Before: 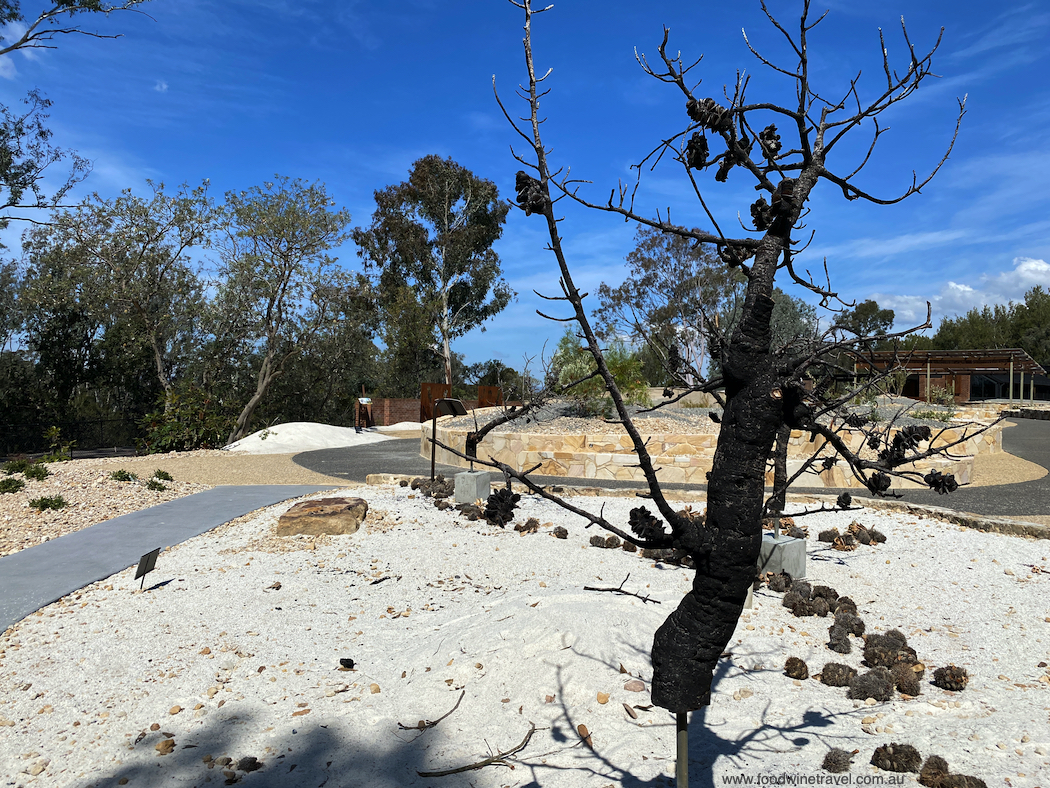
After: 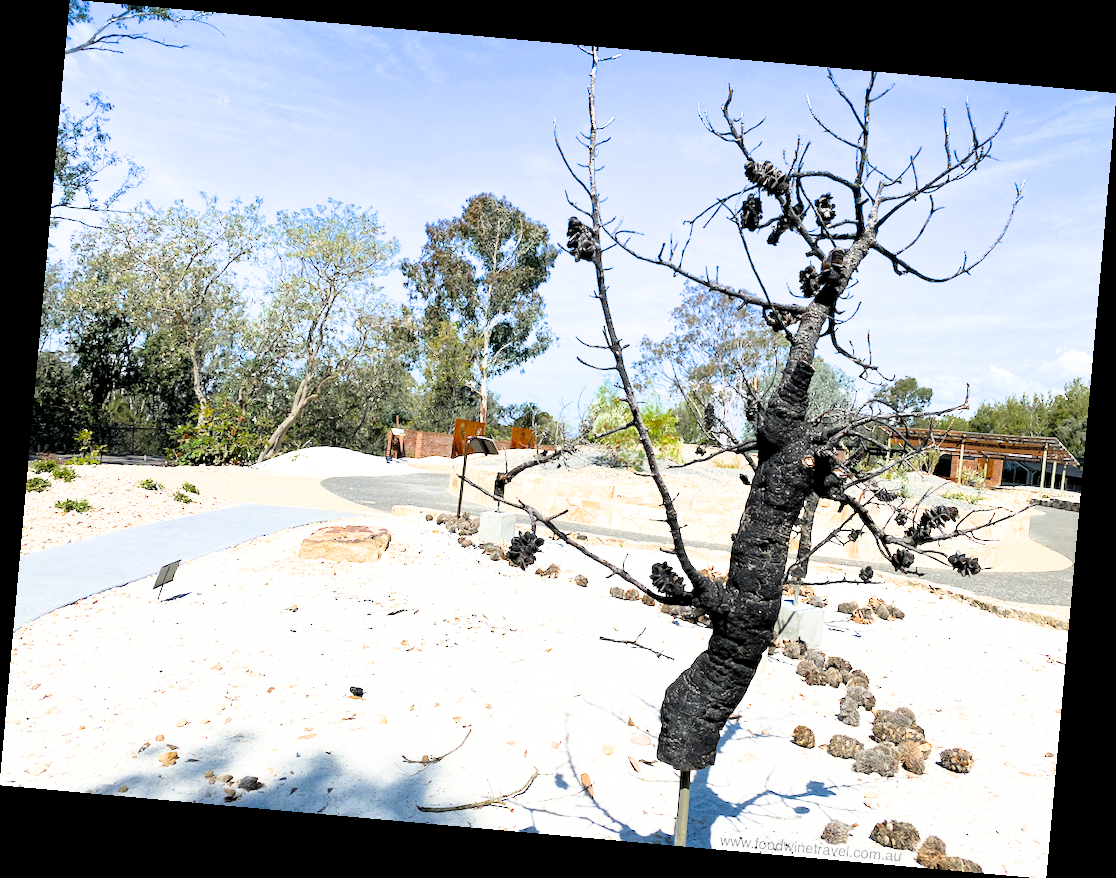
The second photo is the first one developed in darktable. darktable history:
exposure: black level correction 0, exposure 2.088 EV, compensate exposure bias true, compensate highlight preservation false
filmic rgb: black relative exposure -7.6 EV, white relative exposure 4.64 EV, threshold 3 EV, target black luminance 0%, hardness 3.55, latitude 50.51%, contrast 1.033, highlights saturation mix 10%, shadows ↔ highlights balance -0.198%, color science v4 (2020), enable highlight reconstruction true
rotate and perspective: rotation 5.12°, automatic cropping off
